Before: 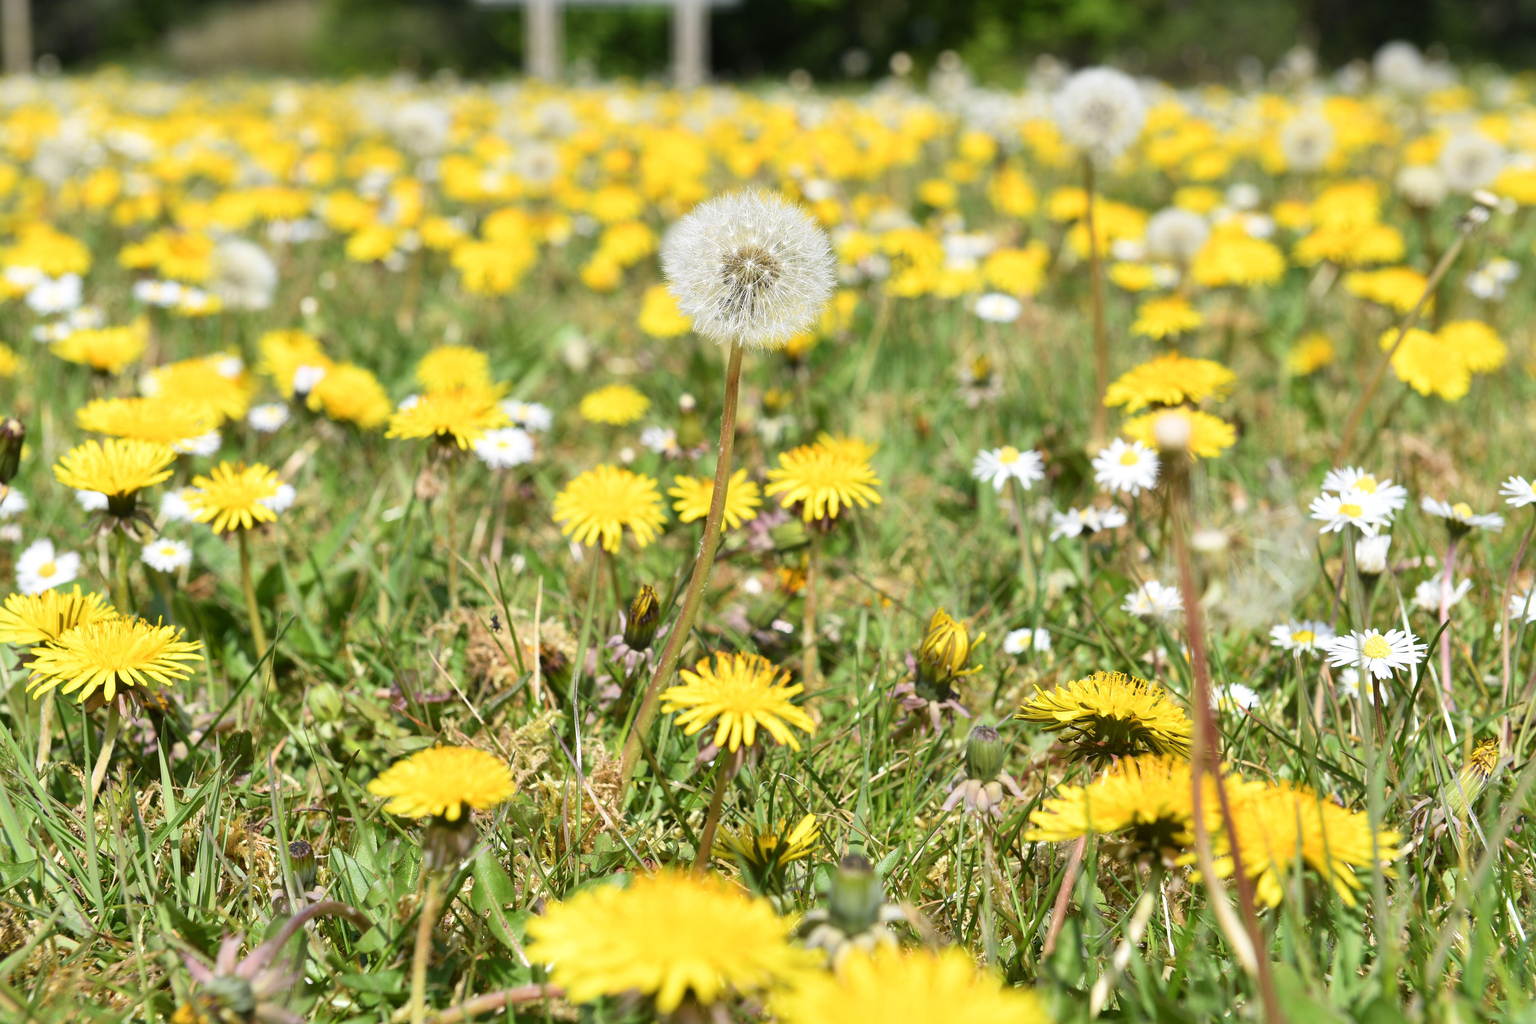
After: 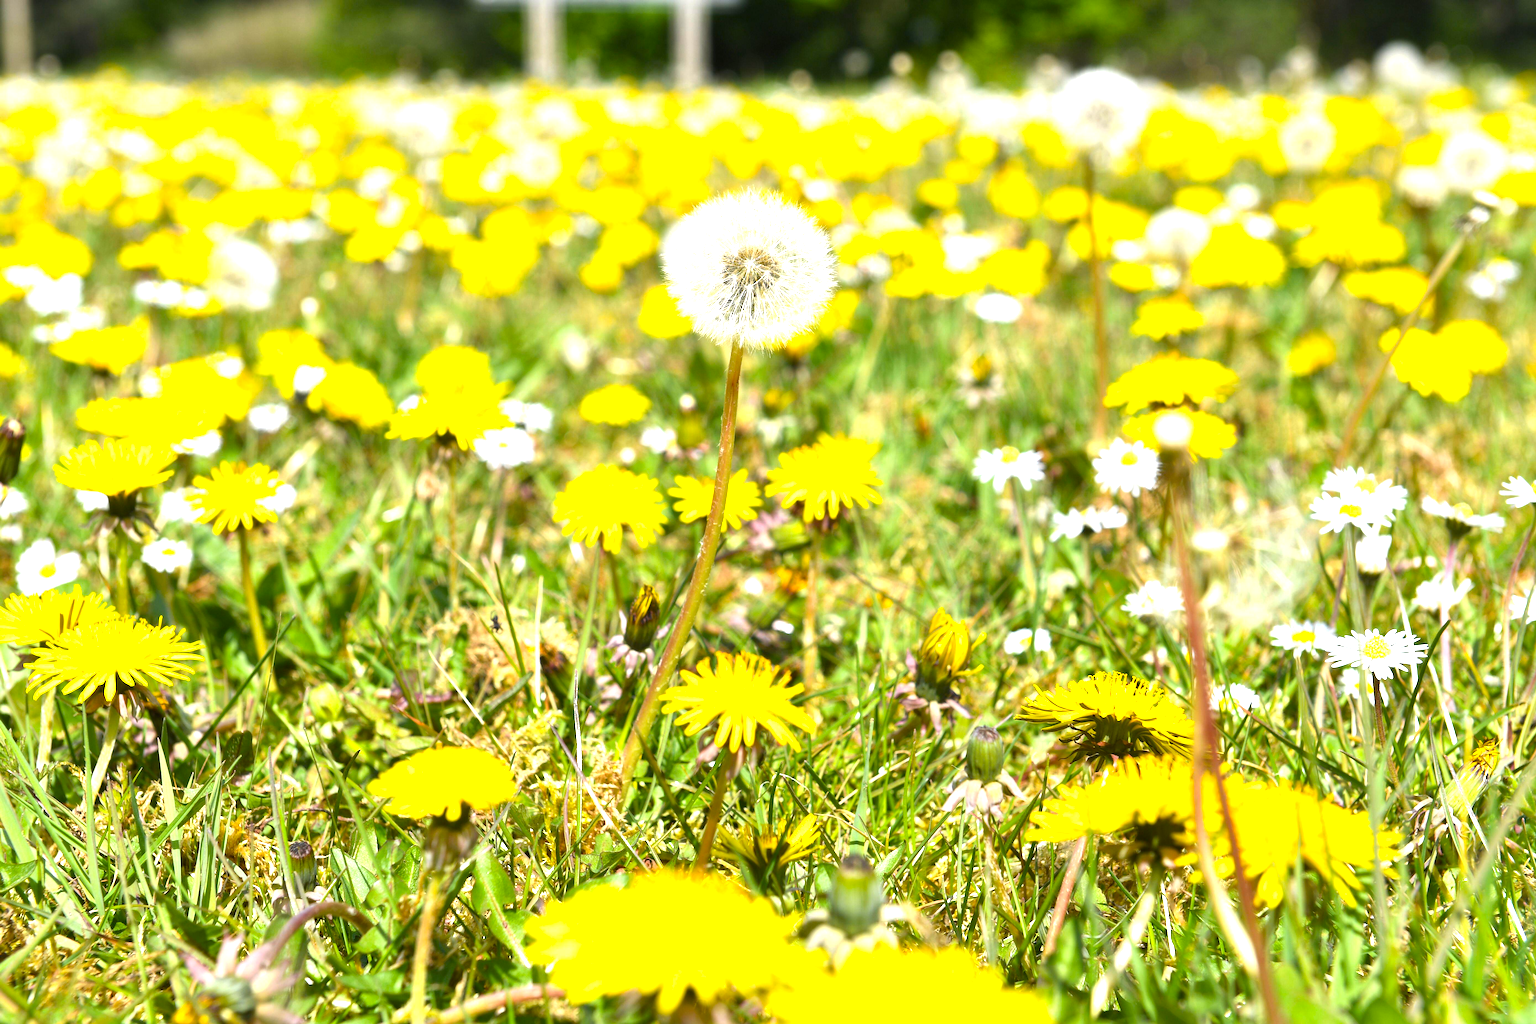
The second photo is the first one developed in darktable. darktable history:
color balance rgb: perceptual saturation grading › global saturation 19.993%, perceptual brilliance grading › global brilliance 25.699%
